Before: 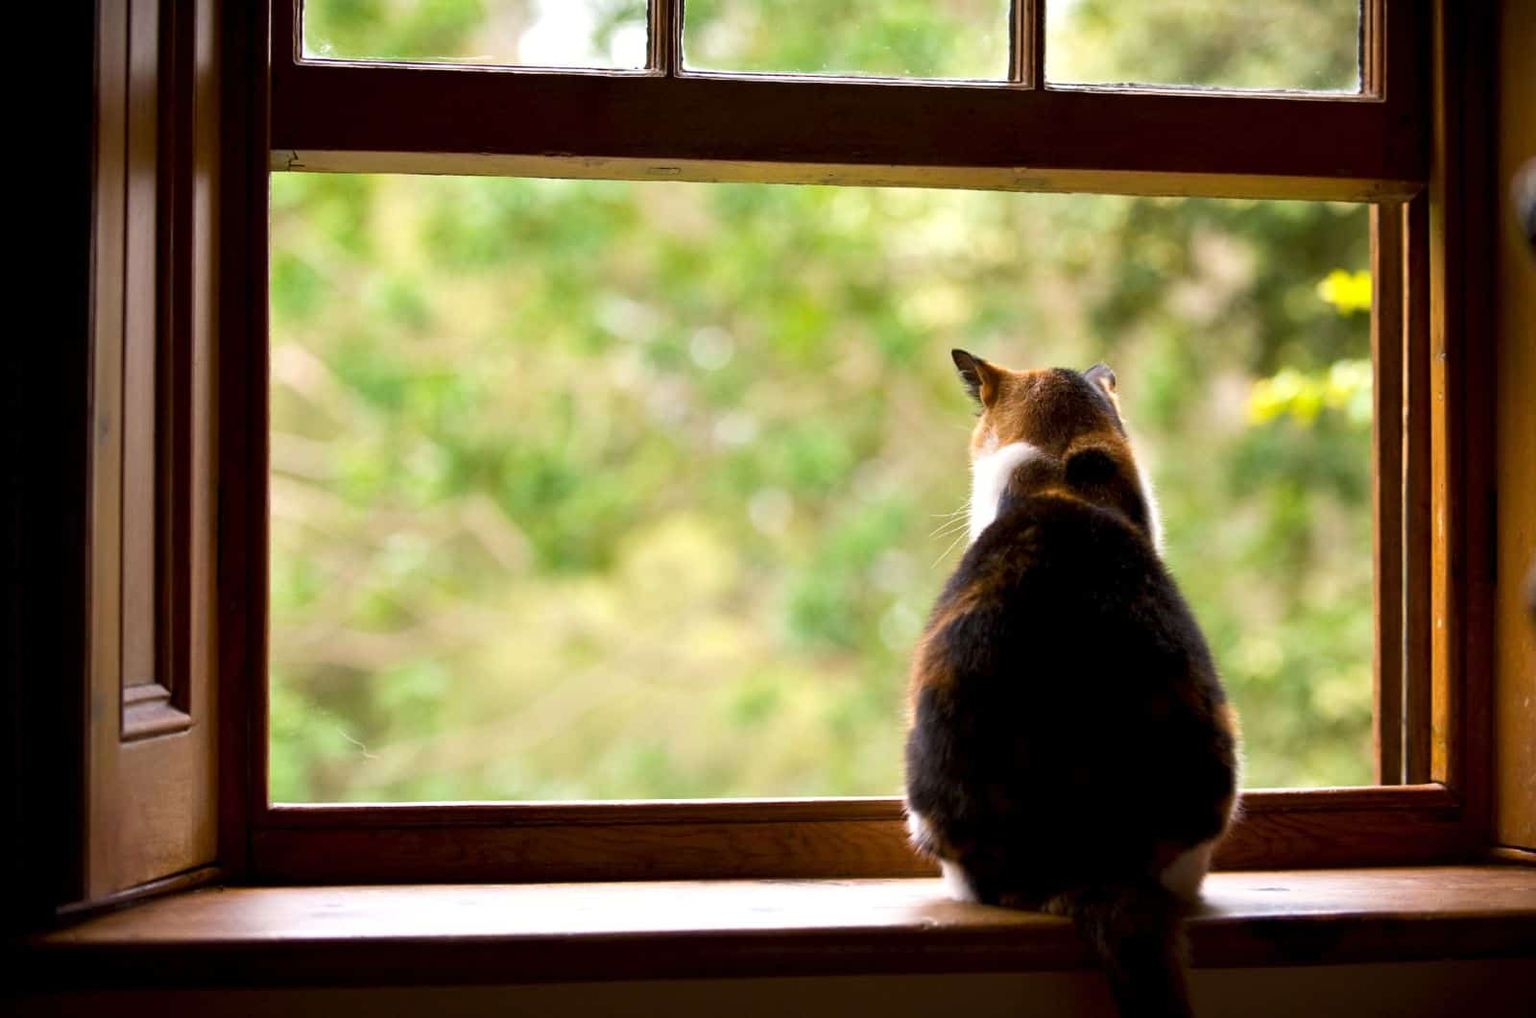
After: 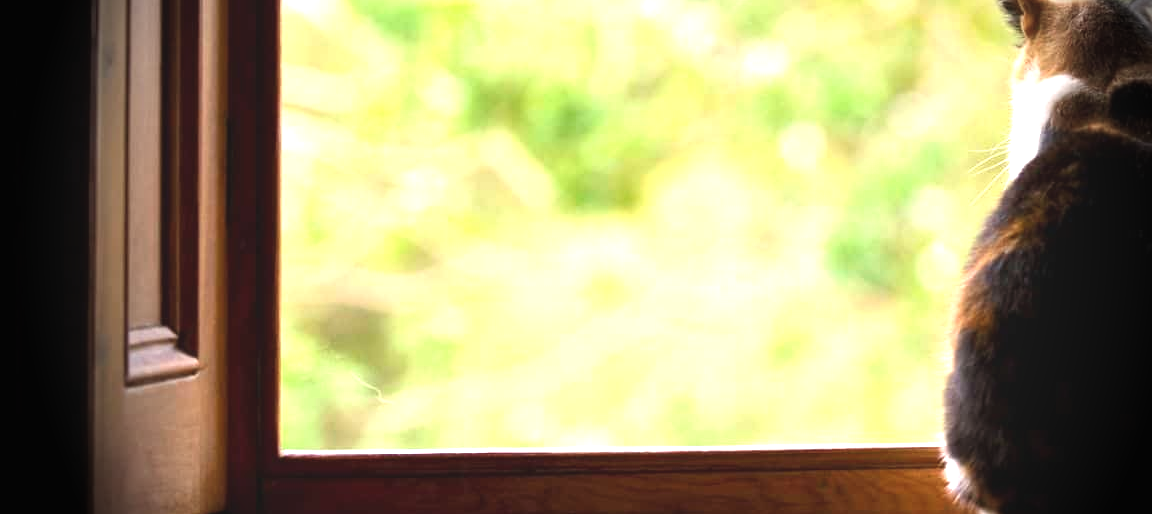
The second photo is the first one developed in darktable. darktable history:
exposure: black level correction -0.005, exposure 1.002 EV, compensate highlight preservation false
crop: top 36.498%, right 27.964%, bottom 14.995%
vignetting: fall-off start 76.42%, fall-off radius 27.36%, brightness -0.872, center (0.037, -0.09), width/height ratio 0.971
